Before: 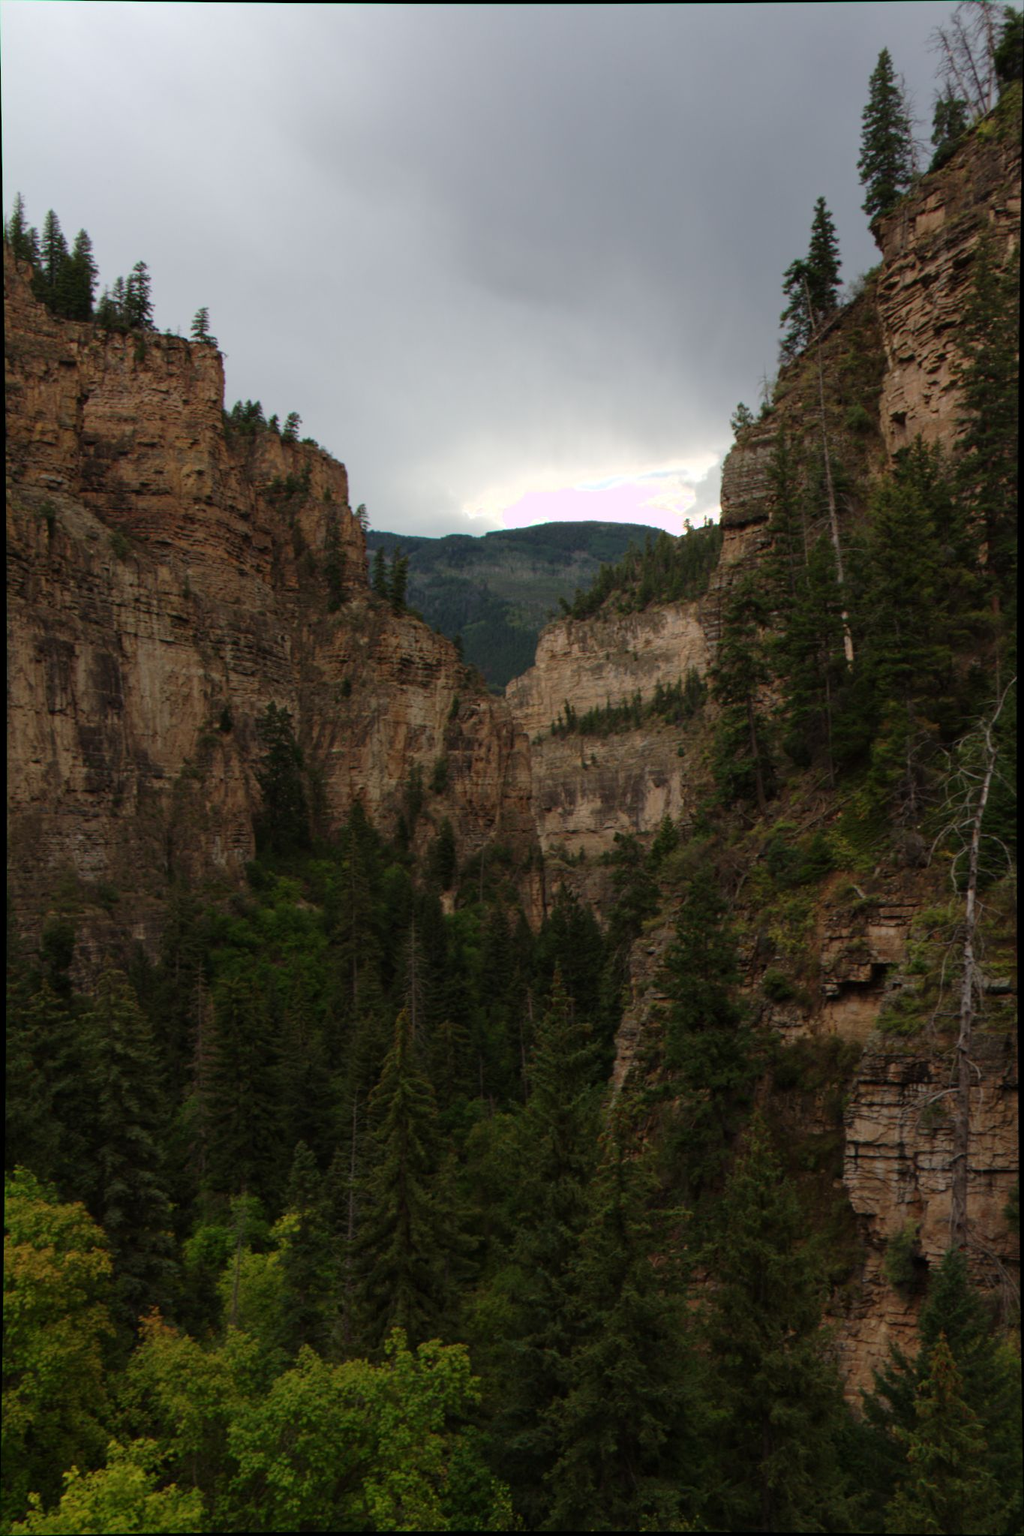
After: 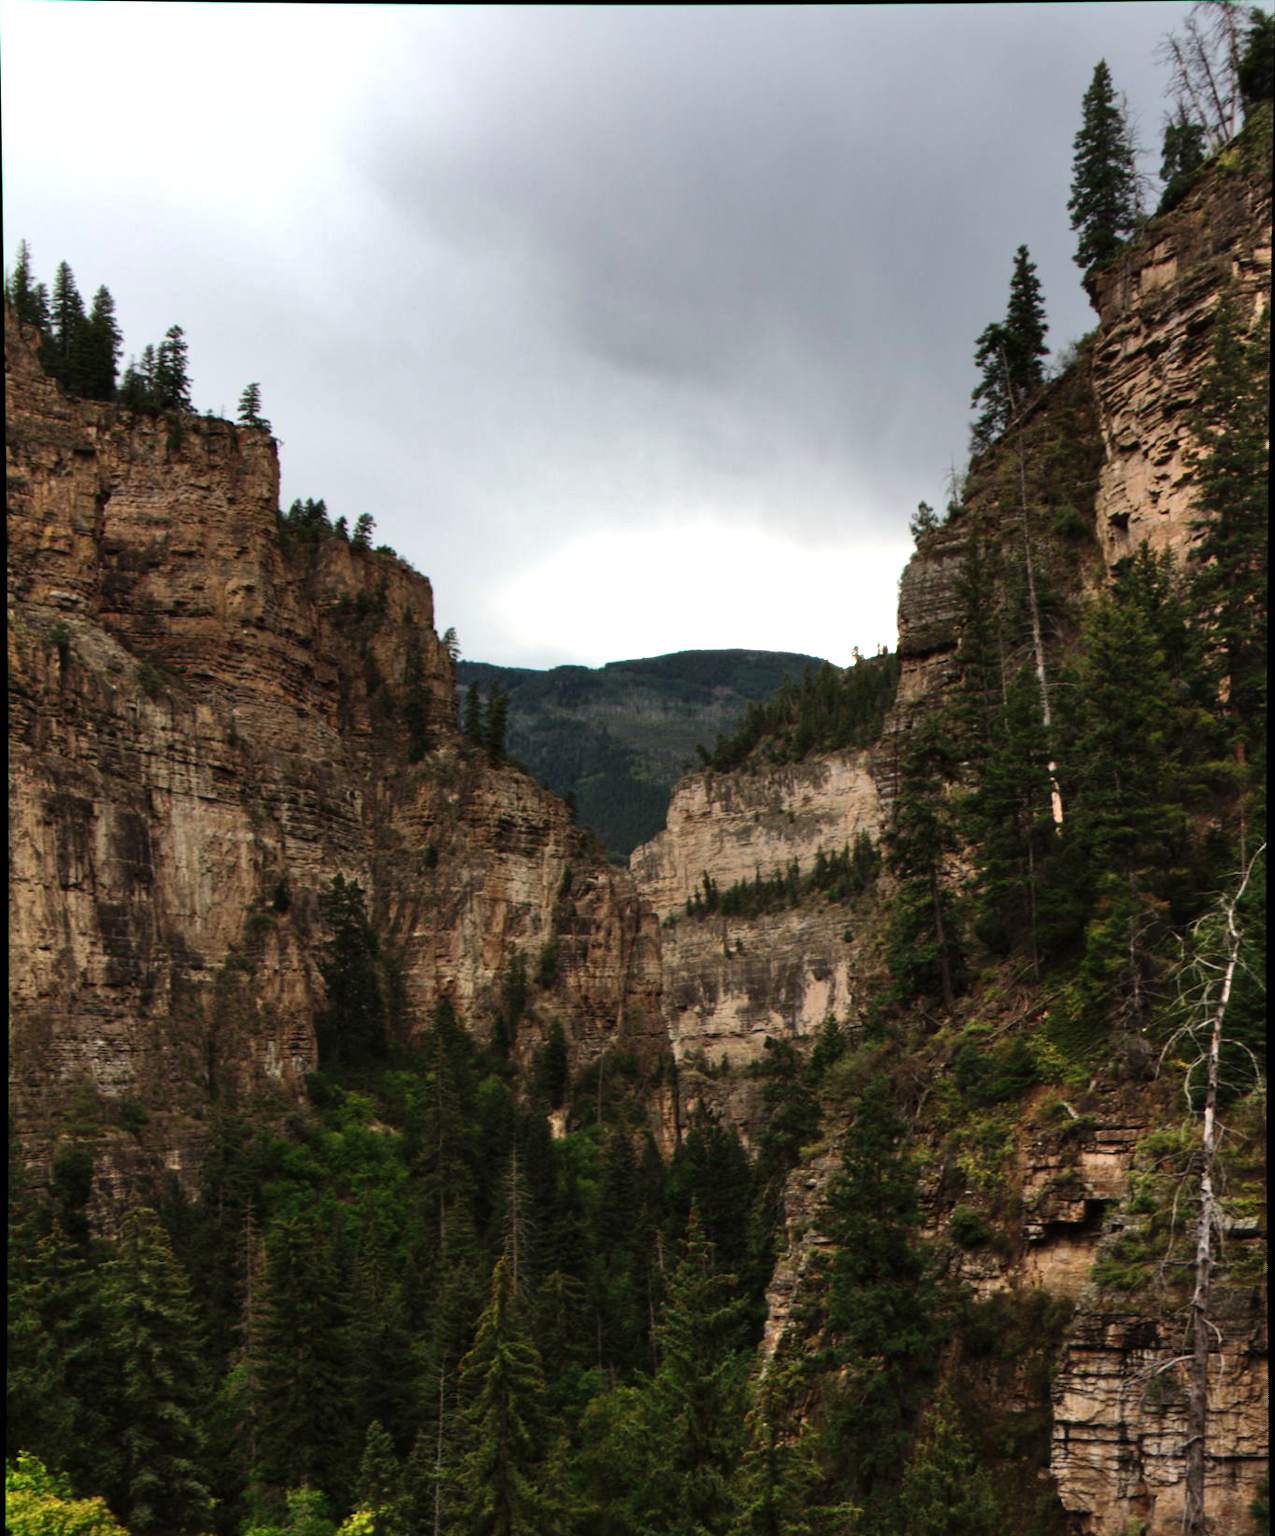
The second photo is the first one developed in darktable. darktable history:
shadows and highlights: shadows 52.42, soften with gaussian
tone equalizer: -8 EV -0.75 EV, -7 EV -0.7 EV, -6 EV -0.6 EV, -5 EV -0.4 EV, -3 EV 0.4 EV, -2 EV 0.6 EV, -1 EV 0.7 EV, +0 EV 0.75 EV, edges refinement/feathering 500, mask exposure compensation -1.57 EV, preserve details no
crop: bottom 19.644%
